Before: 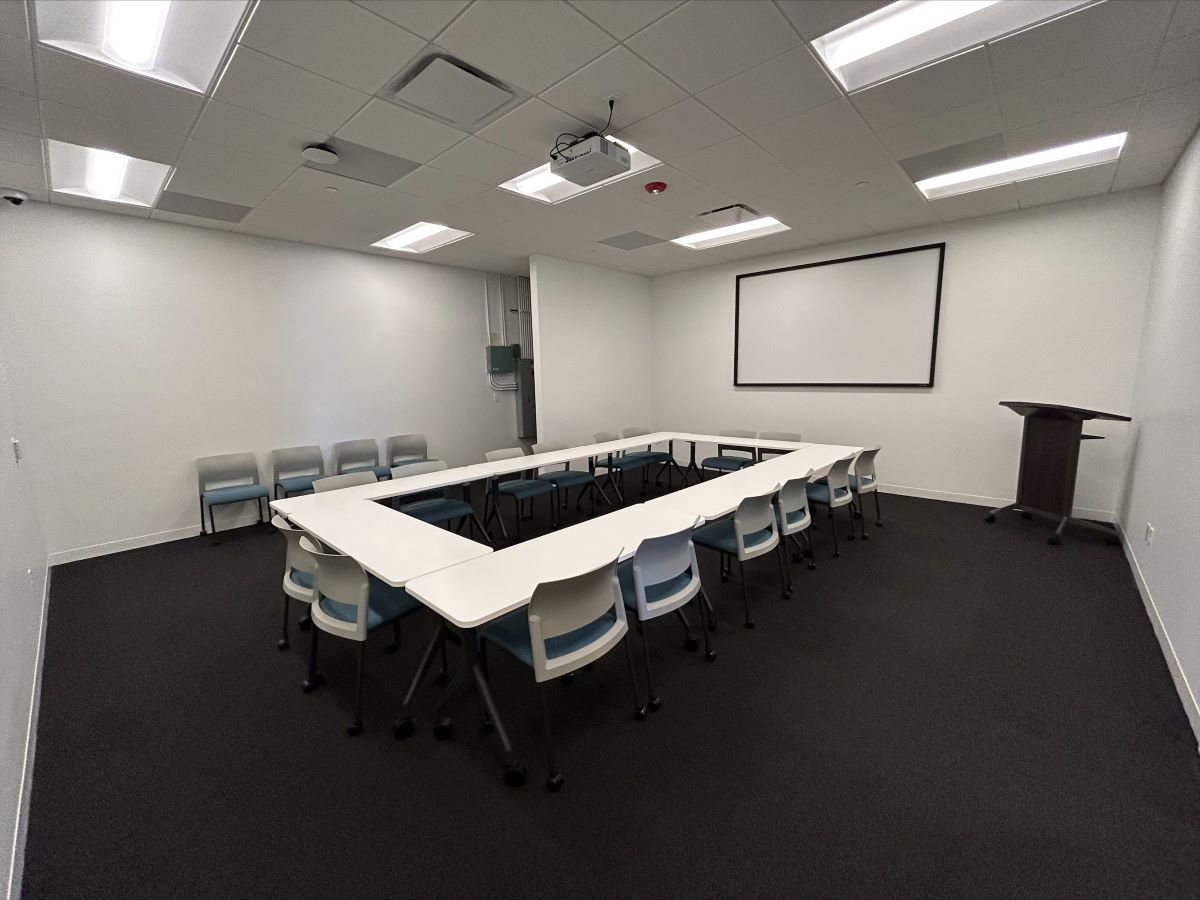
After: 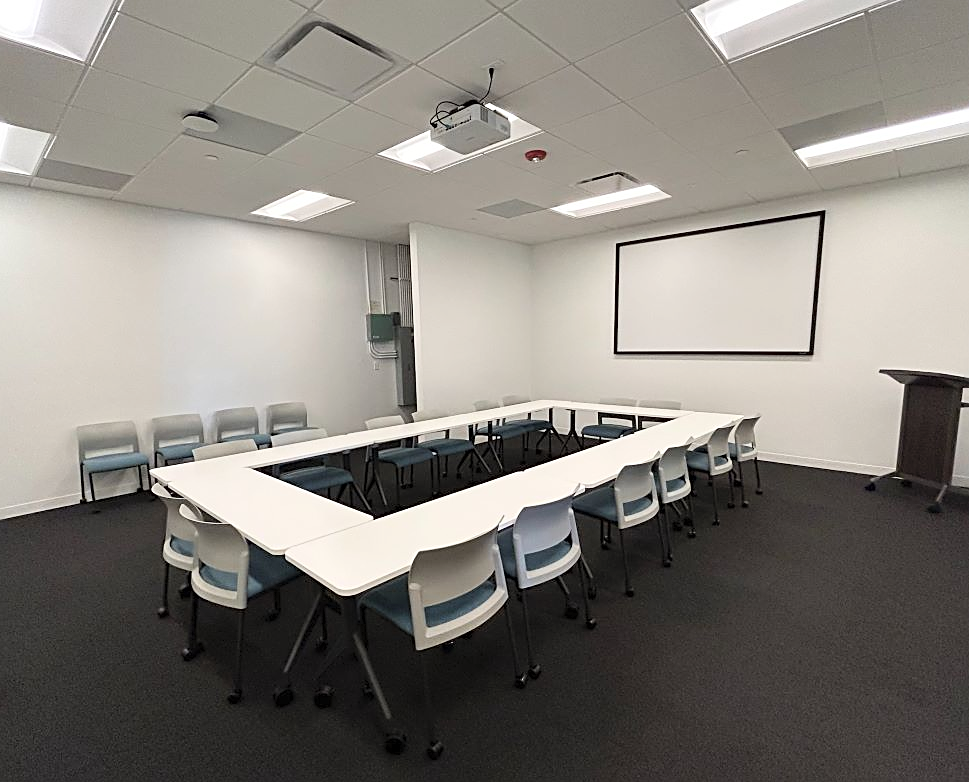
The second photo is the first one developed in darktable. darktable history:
crop: left 10.013%, top 3.658%, right 9.199%, bottom 9.437%
sharpen: on, module defaults
contrast brightness saturation: contrast 0.137, brightness 0.206
